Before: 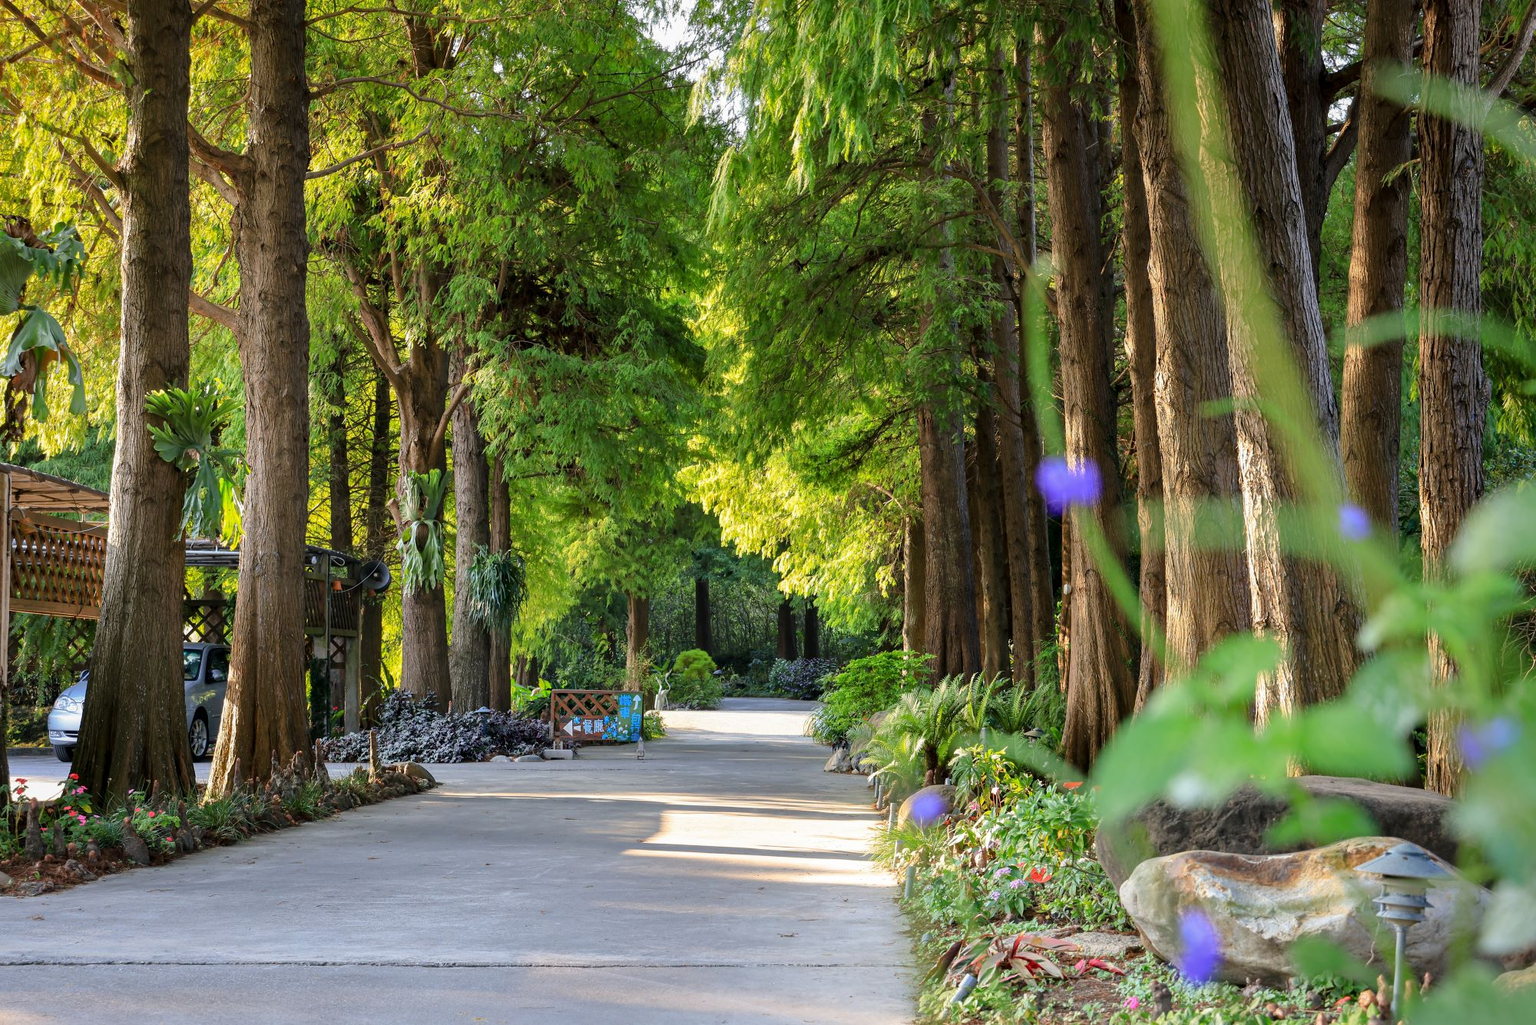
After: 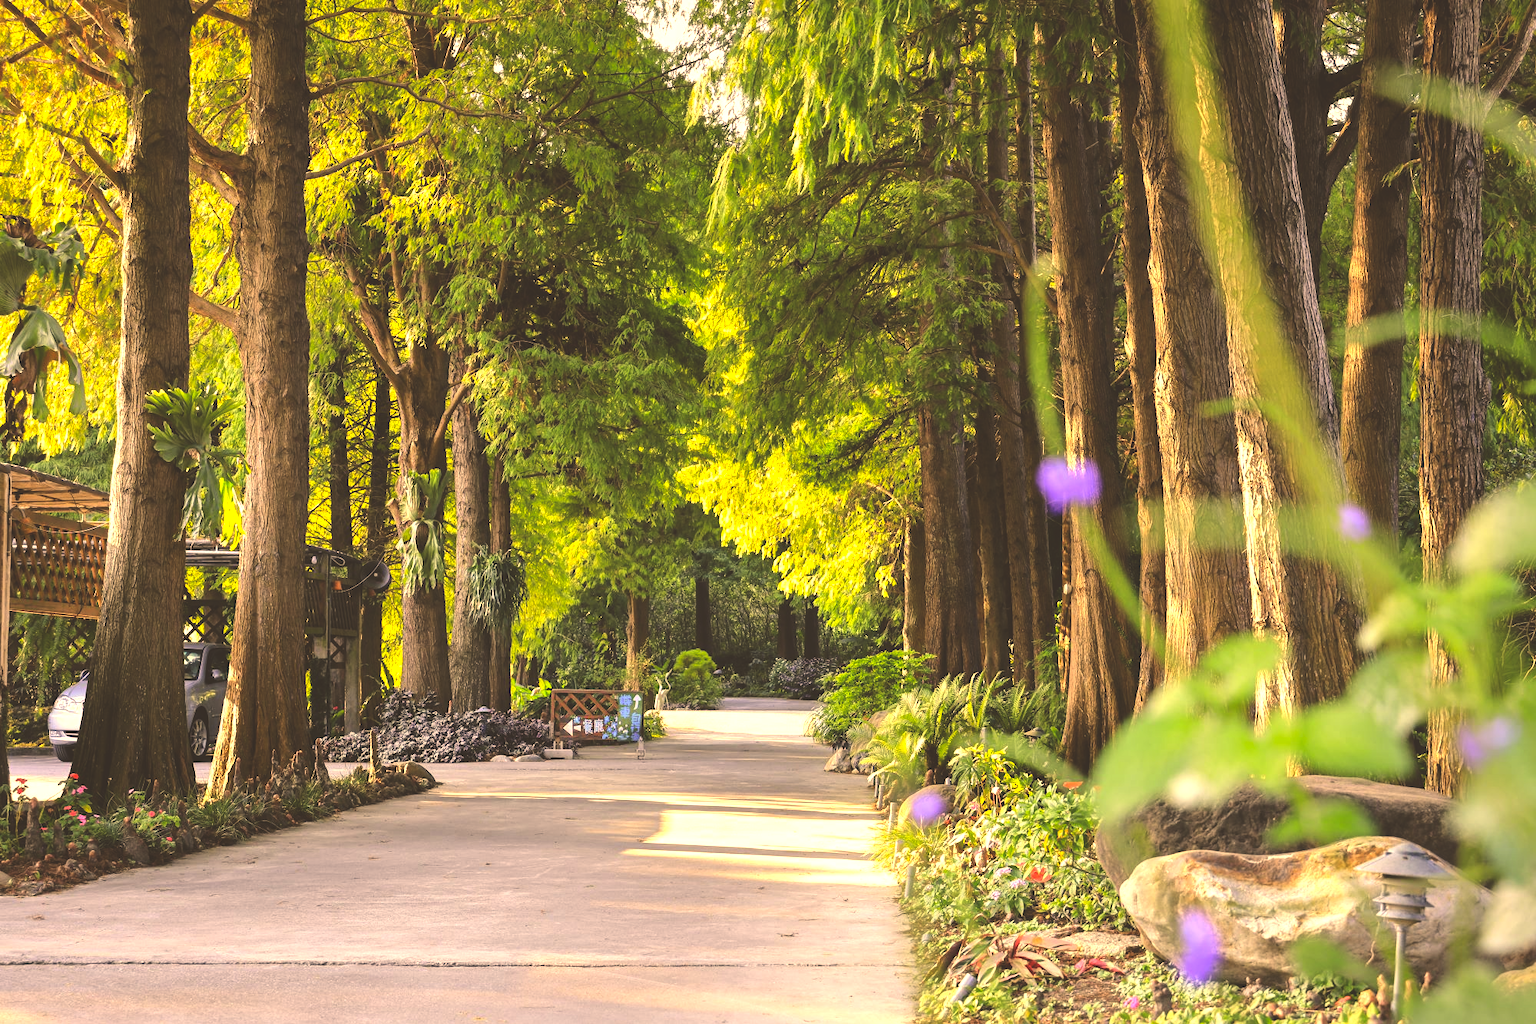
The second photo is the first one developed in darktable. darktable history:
exposure: black level correction -0.041, exposure 0.064 EV, compensate highlight preservation false
tone equalizer: -8 EV -0.75 EV, -7 EV -0.7 EV, -6 EV -0.6 EV, -5 EV -0.4 EV, -3 EV 0.4 EV, -2 EV 0.6 EV, -1 EV 0.7 EV, +0 EV 0.75 EV, edges refinement/feathering 500, mask exposure compensation -1.57 EV, preserve details no
color correction: highlights a* 15, highlights b* 31.55
